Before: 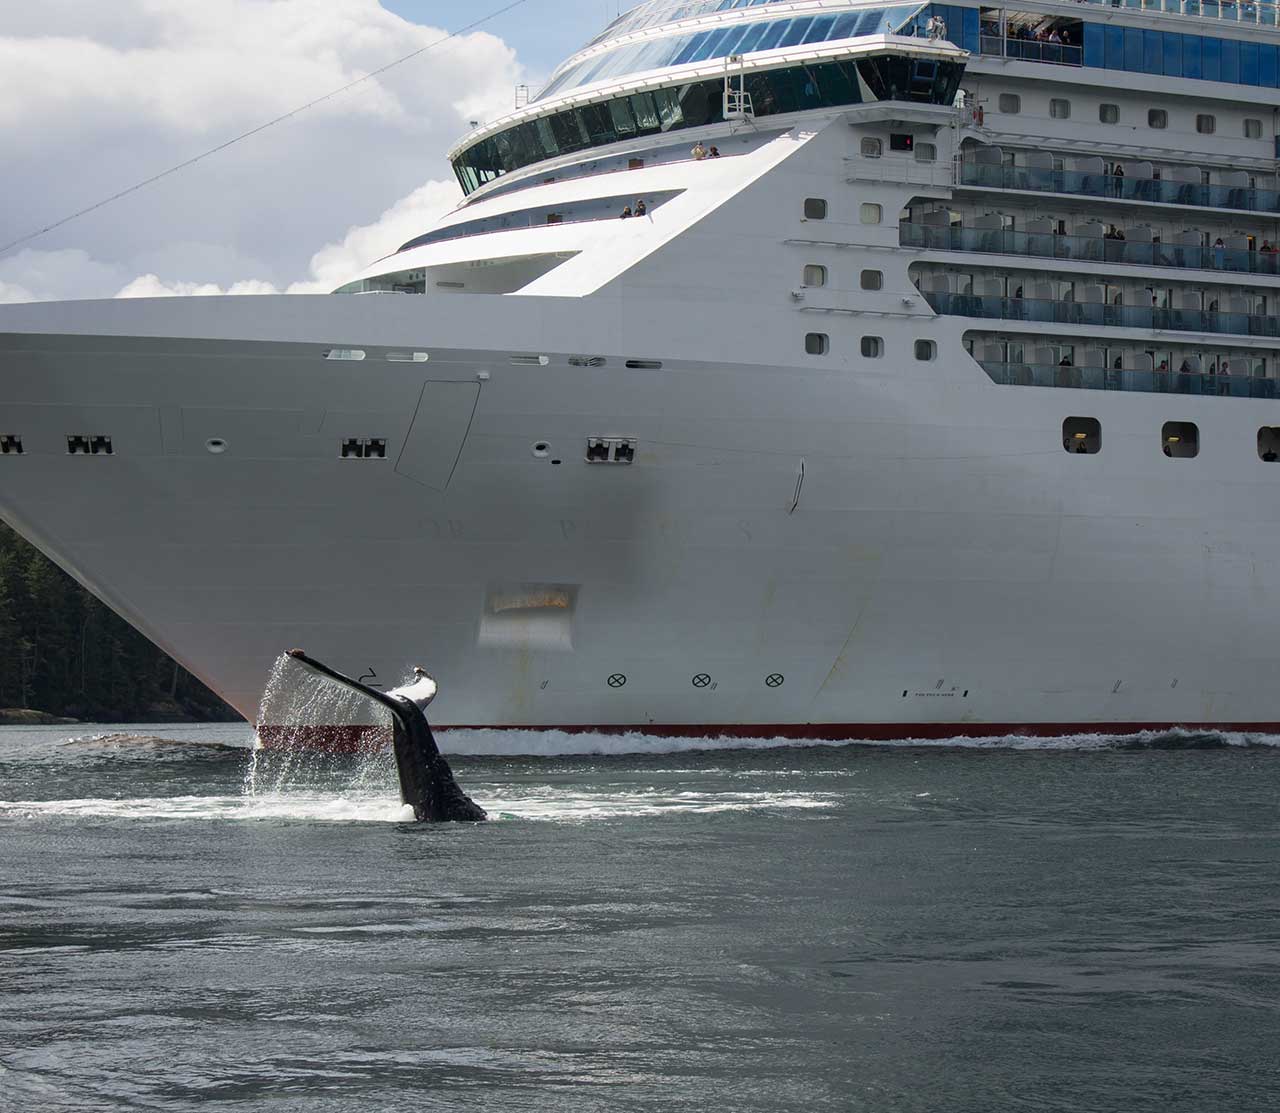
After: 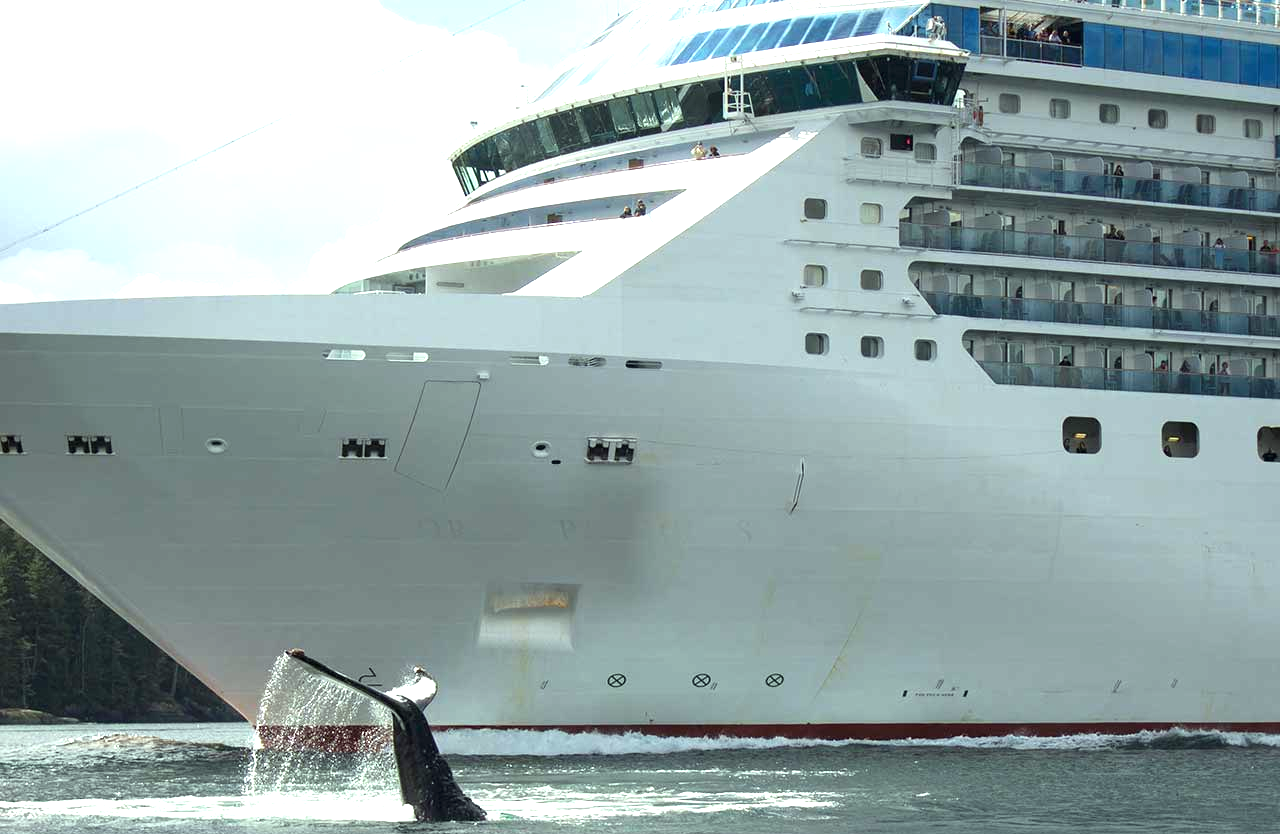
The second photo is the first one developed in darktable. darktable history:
color correction: highlights a* -8.05, highlights b* 3.36
exposure: black level correction 0, exposure 1.199 EV, compensate highlight preservation false
contrast brightness saturation: saturation -0.062
crop: bottom 24.994%
